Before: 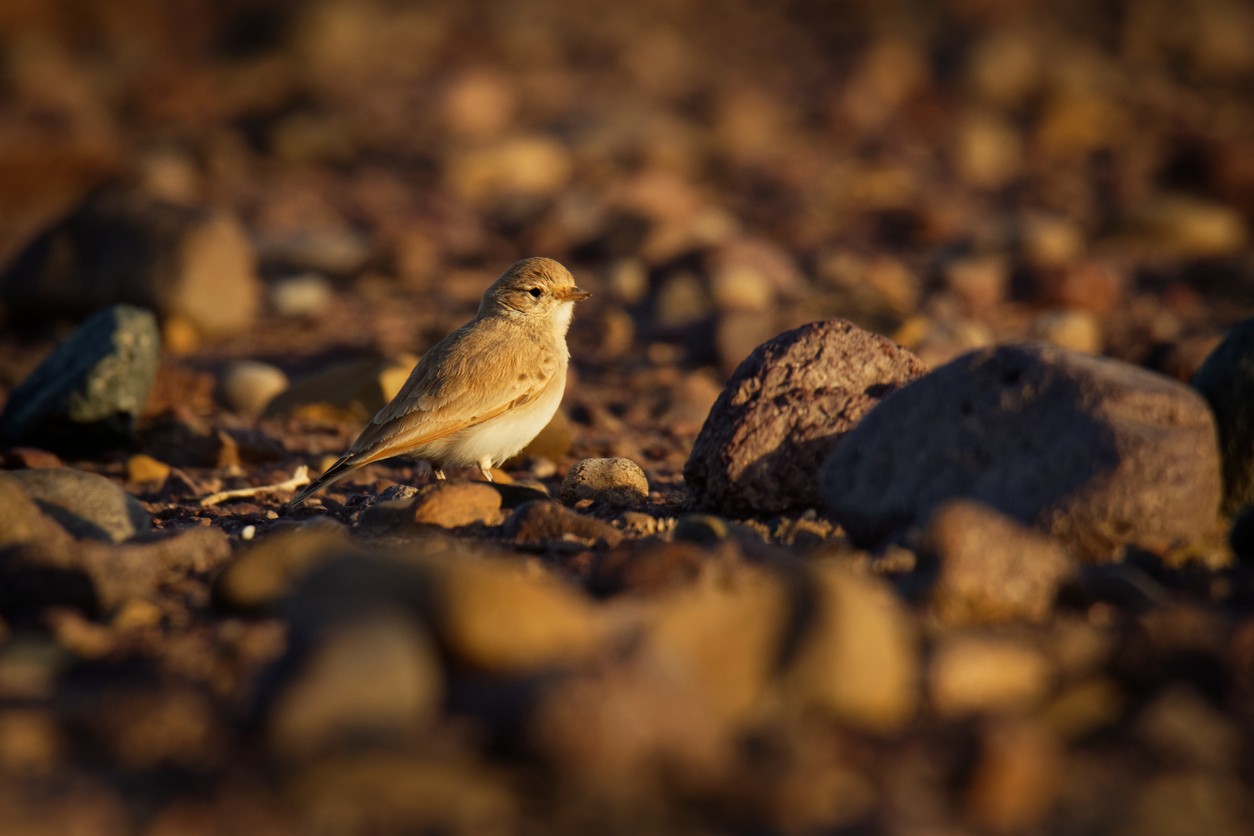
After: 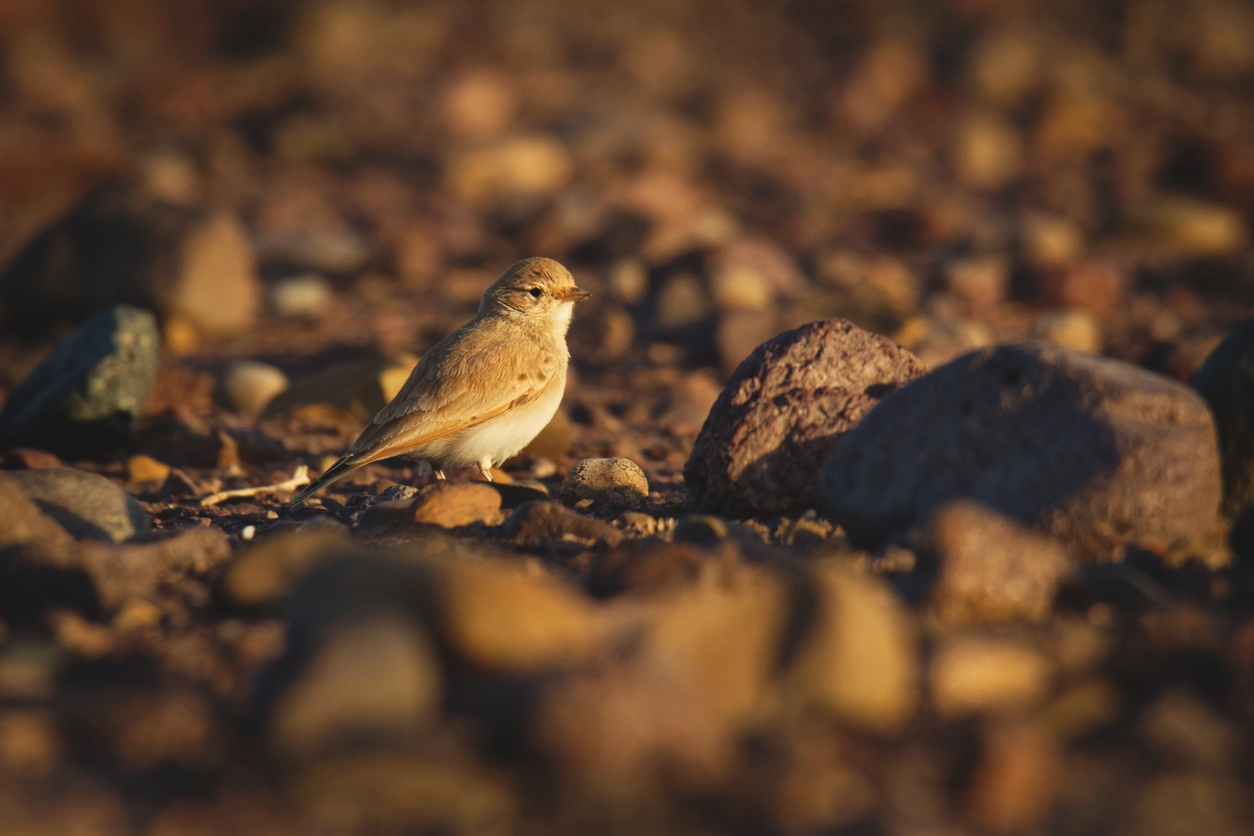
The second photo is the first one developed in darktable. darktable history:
exposure: black level correction -0.008, exposure 0.07 EV, compensate highlight preservation false
